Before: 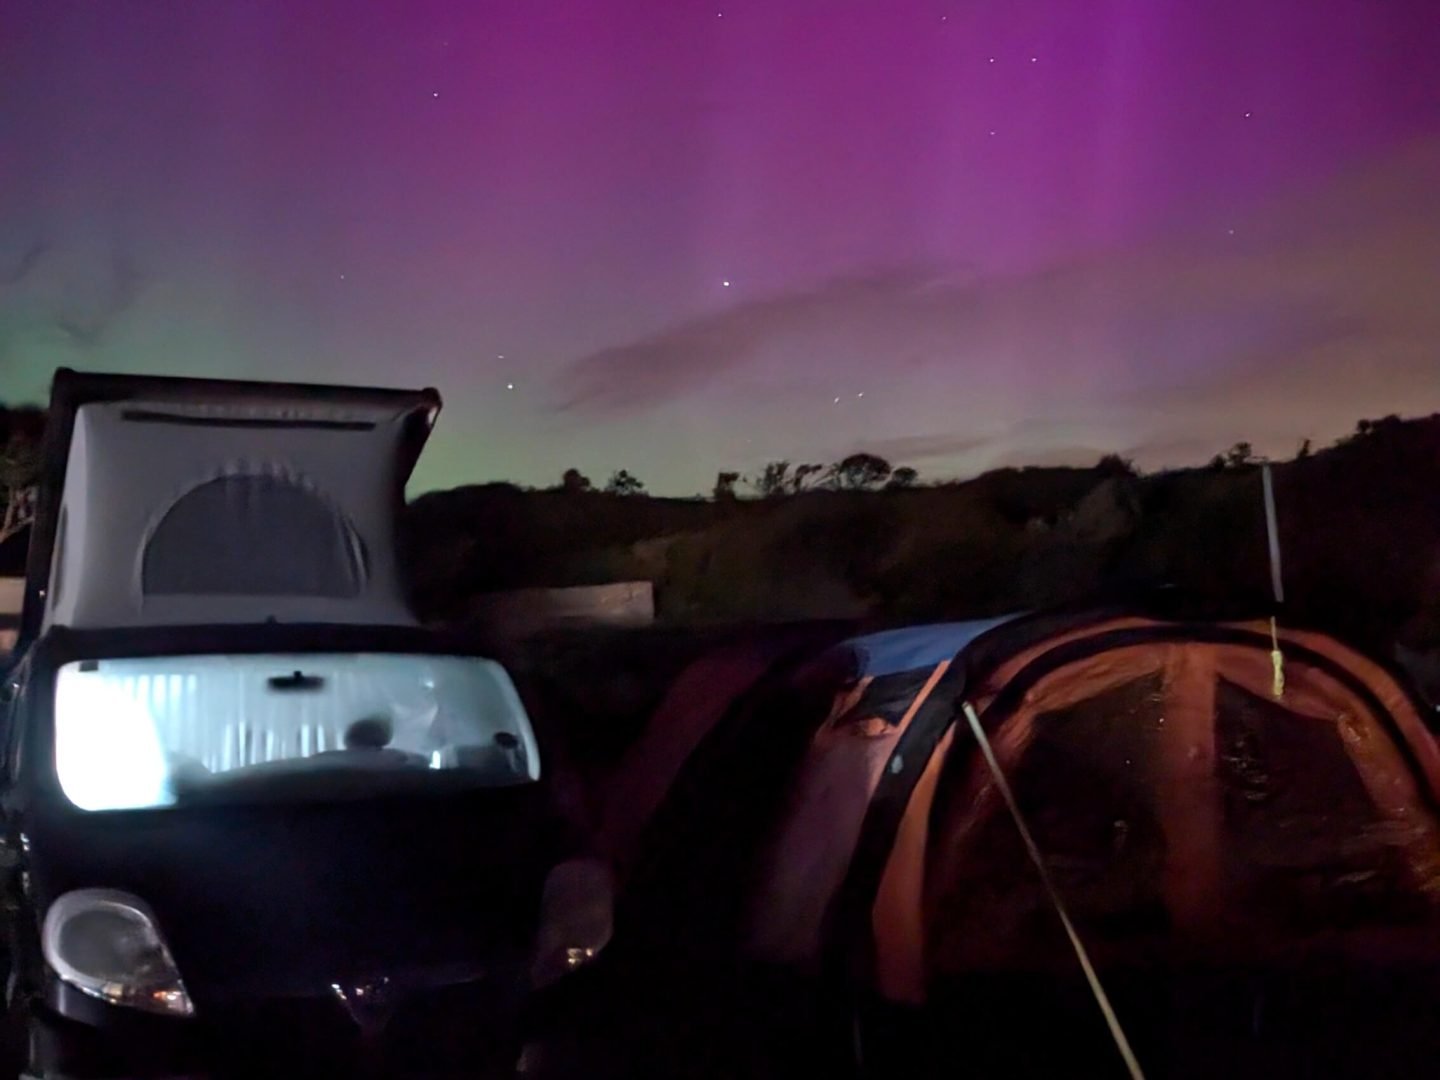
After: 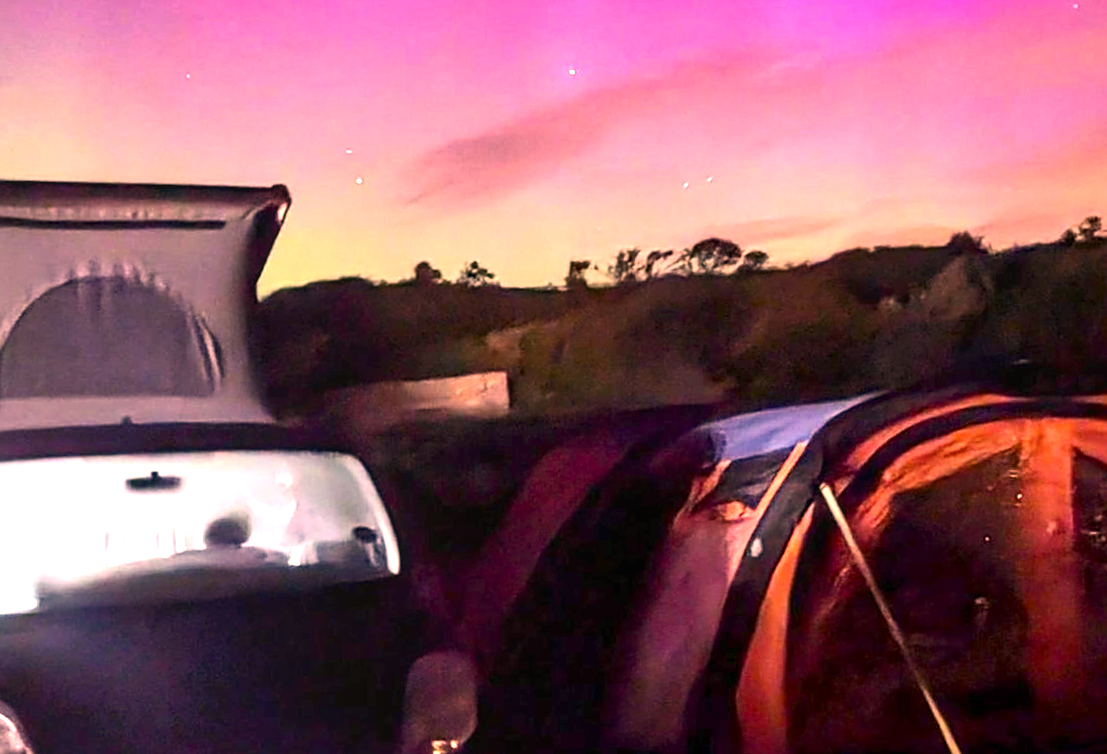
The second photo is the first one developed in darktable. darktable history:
color balance rgb: linear chroma grading › global chroma 6.48%, perceptual saturation grading › global saturation 12.96%, global vibrance 6.02%
exposure: black level correction 0, exposure 2.138 EV, compensate exposure bias true, compensate highlight preservation false
color correction: highlights a* 40, highlights b* 40, saturation 0.69
sharpen: on, module defaults
rotate and perspective: rotation -4.98°, automatic cropping off
local contrast: on, module defaults
contrast brightness saturation: contrast 0.16, saturation 0.32
crop and rotate: angle -3.37°, left 9.79%, top 20.73%, right 12.42%, bottom 11.82%
